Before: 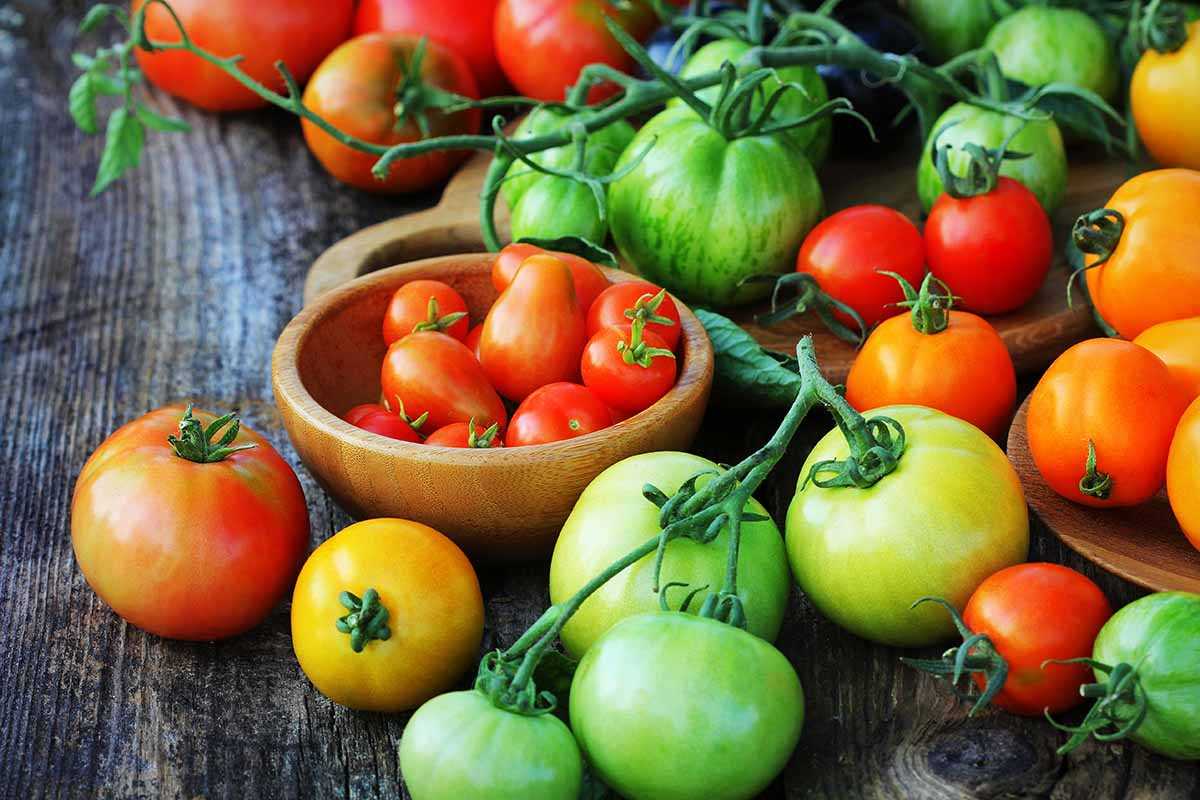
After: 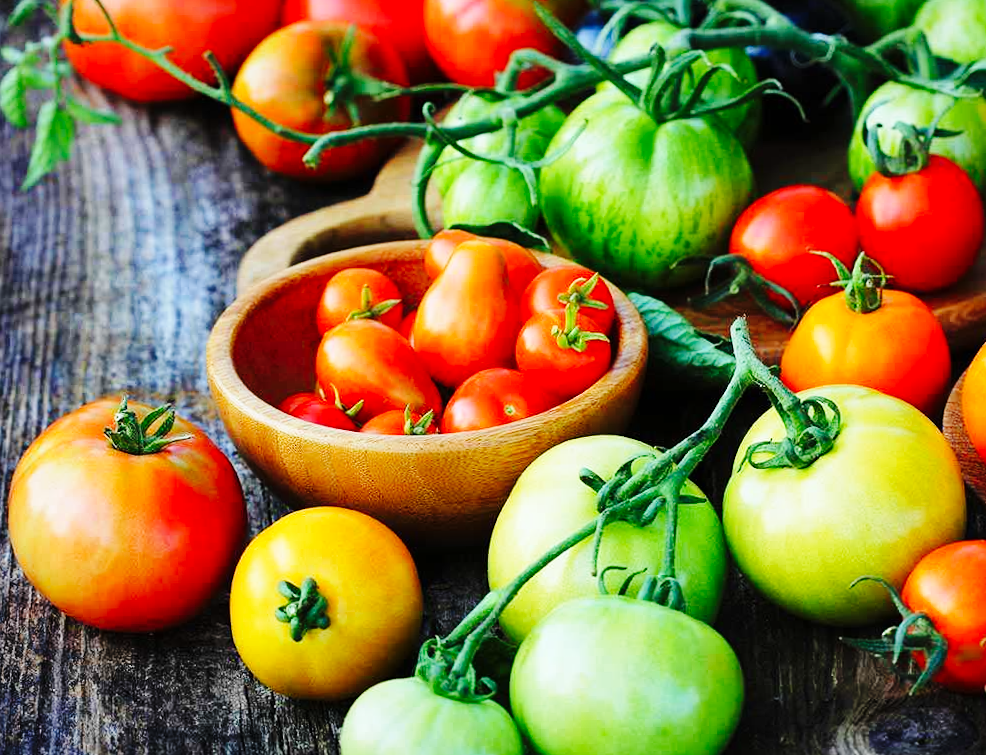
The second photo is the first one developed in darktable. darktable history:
crop and rotate: angle 1°, left 4.281%, top 0.642%, right 11.383%, bottom 2.486%
base curve: curves: ch0 [(0, 0) (0.036, 0.025) (0.121, 0.166) (0.206, 0.329) (0.605, 0.79) (1, 1)], preserve colors none
